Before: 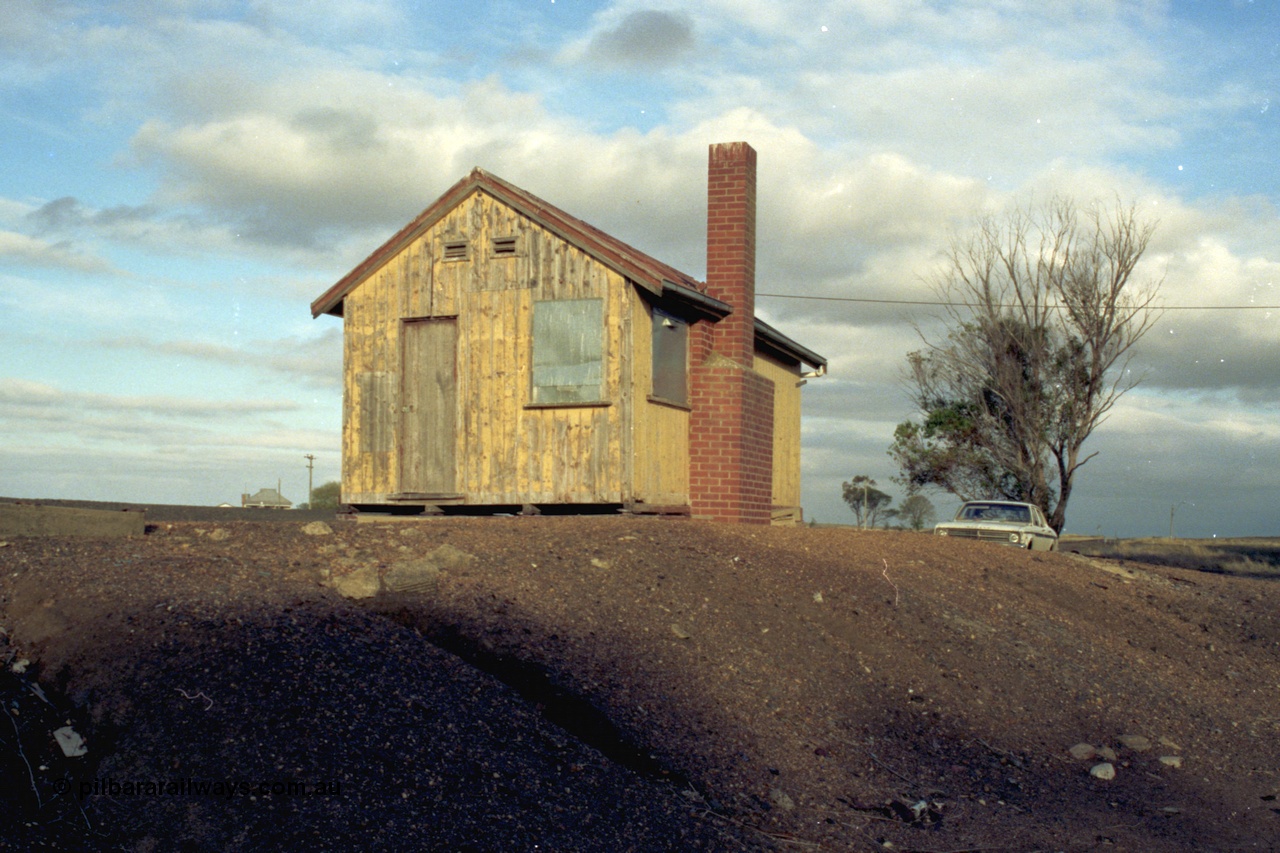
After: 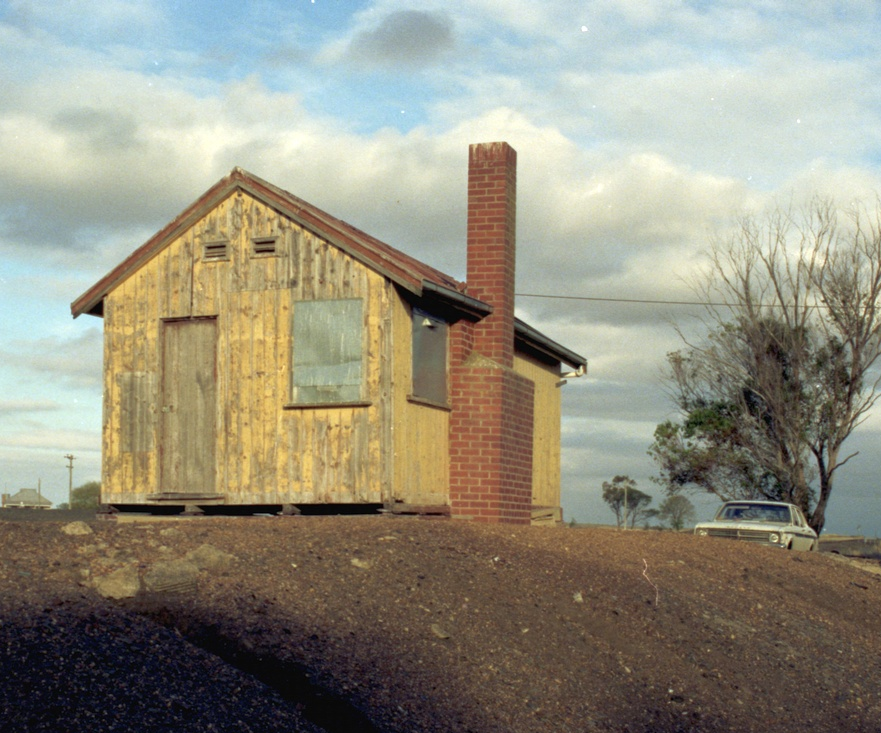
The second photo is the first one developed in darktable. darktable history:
crop: left 18.797%, right 12.356%, bottom 14.032%
